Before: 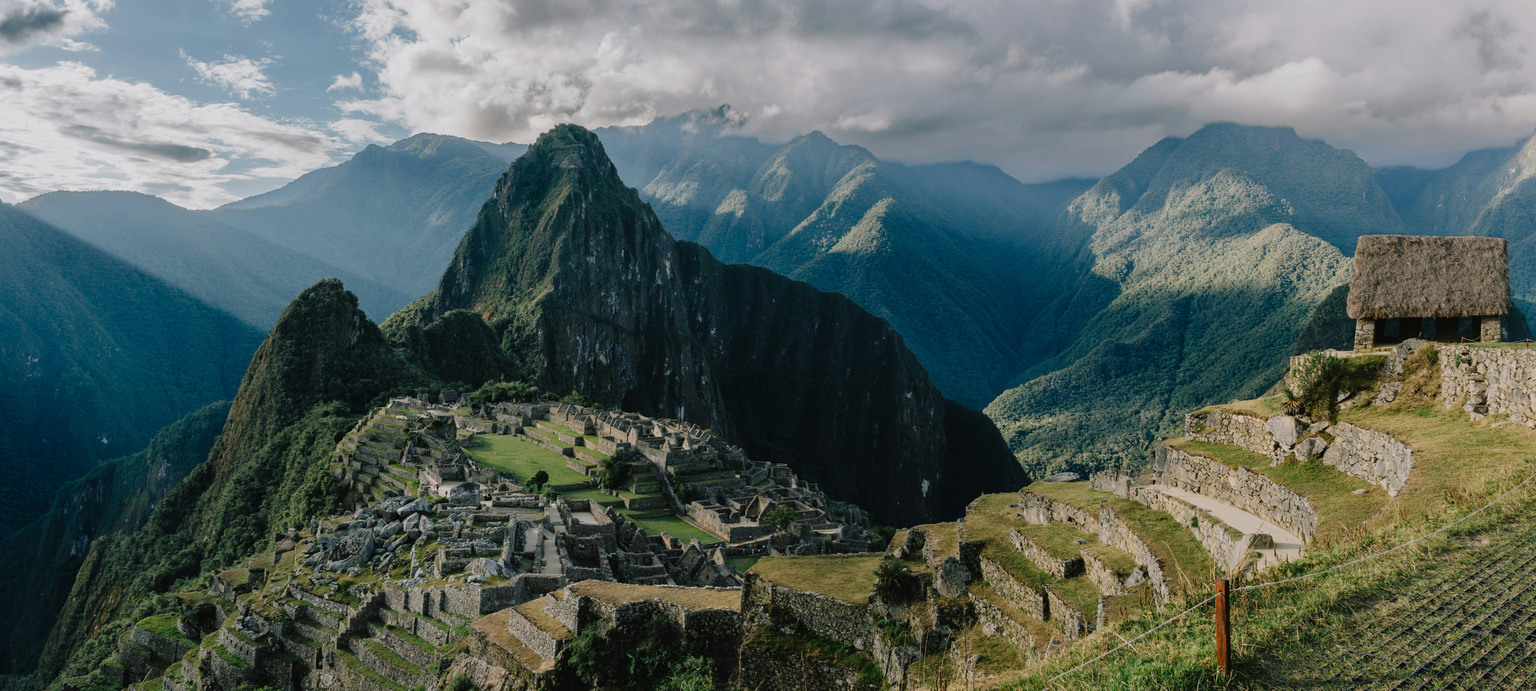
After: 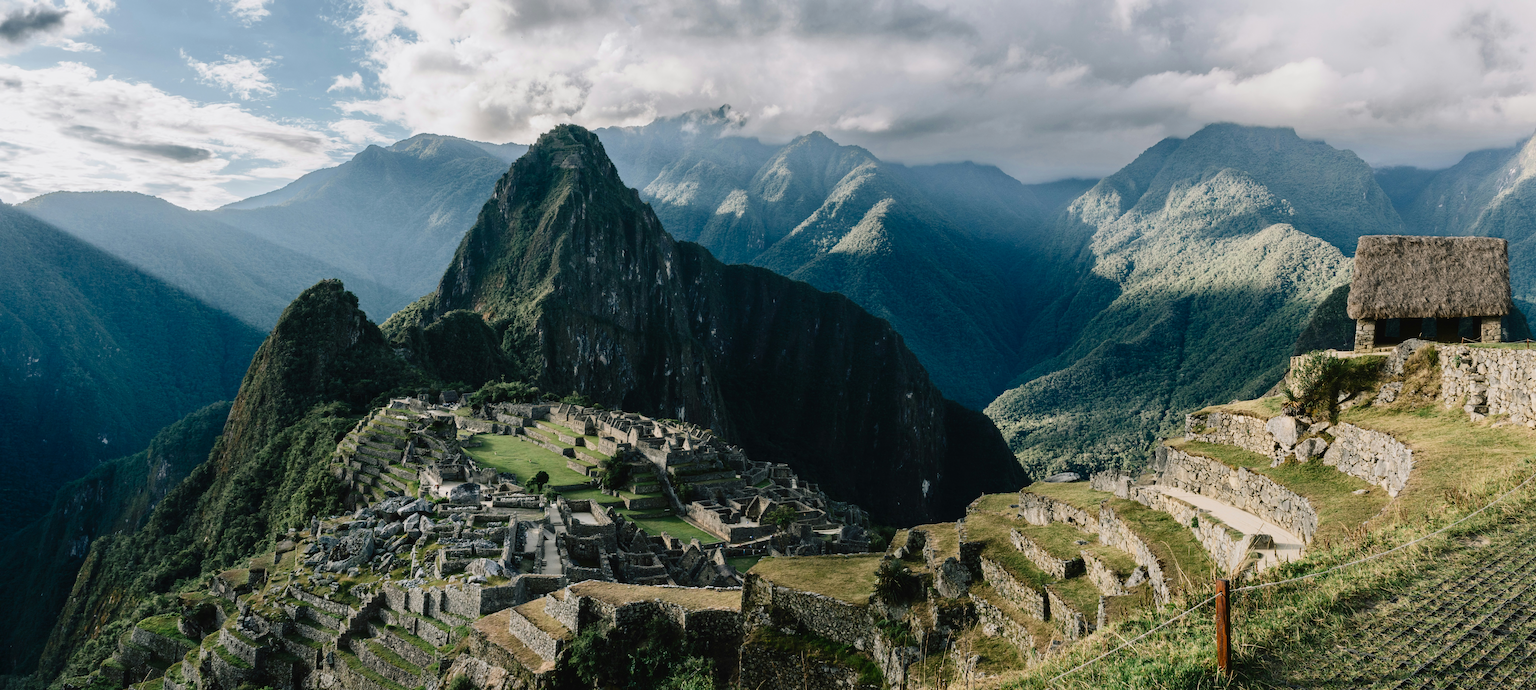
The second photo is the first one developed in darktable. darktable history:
contrast brightness saturation: contrast 0.244, brightness 0.095
